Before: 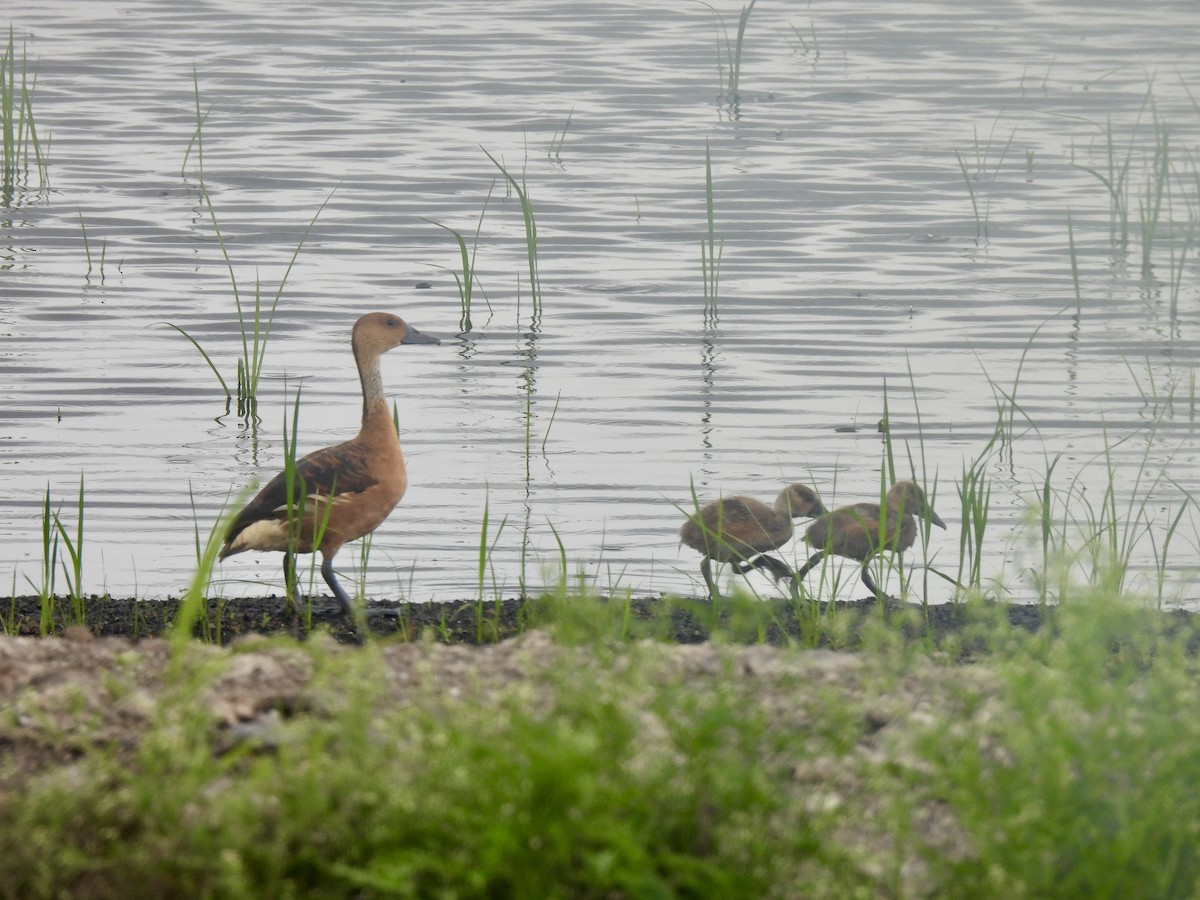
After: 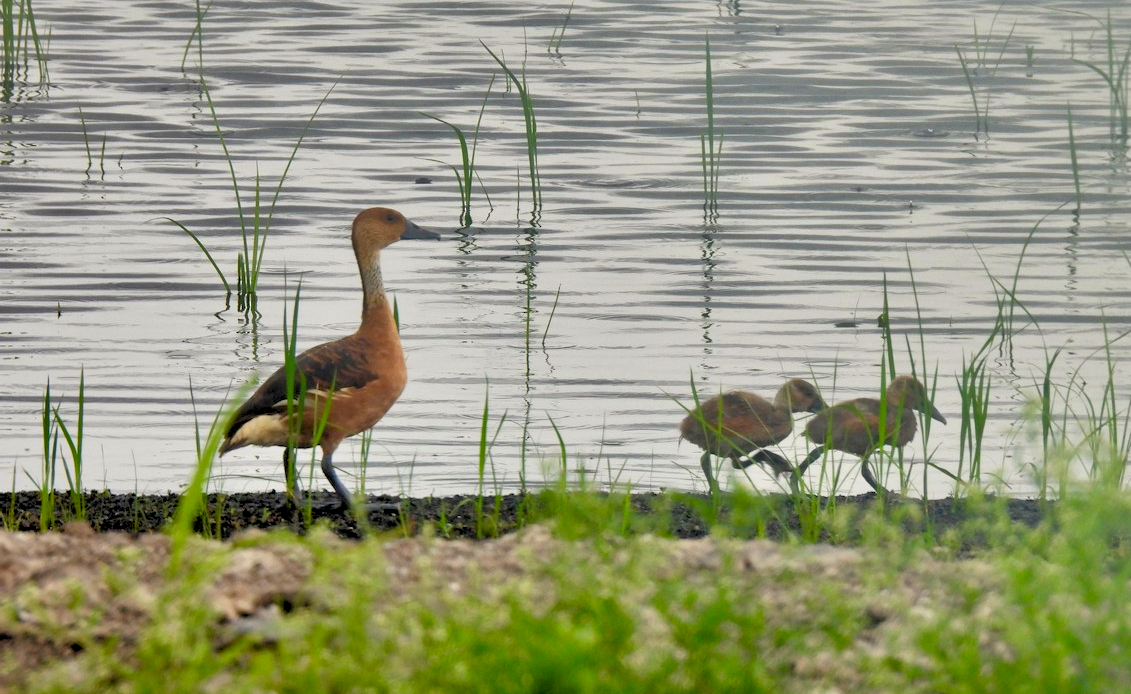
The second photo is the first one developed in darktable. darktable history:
exposure: black level correction 0.012, compensate highlight preservation false
color correction: highlights b* 3
shadows and highlights: radius 108.52, shadows 23.73, highlights -59.32, low approximation 0.01, soften with gaussian
rgb levels: levels [[0.013, 0.434, 0.89], [0, 0.5, 1], [0, 0.5, 1]]
crop and rotate: angle 0.03°, top 11.643%, right 5.651%, bottom 11.189%
color contrast: green-magenta contrast 1.1, blue-yellow contrast 1.1, unbound 0
